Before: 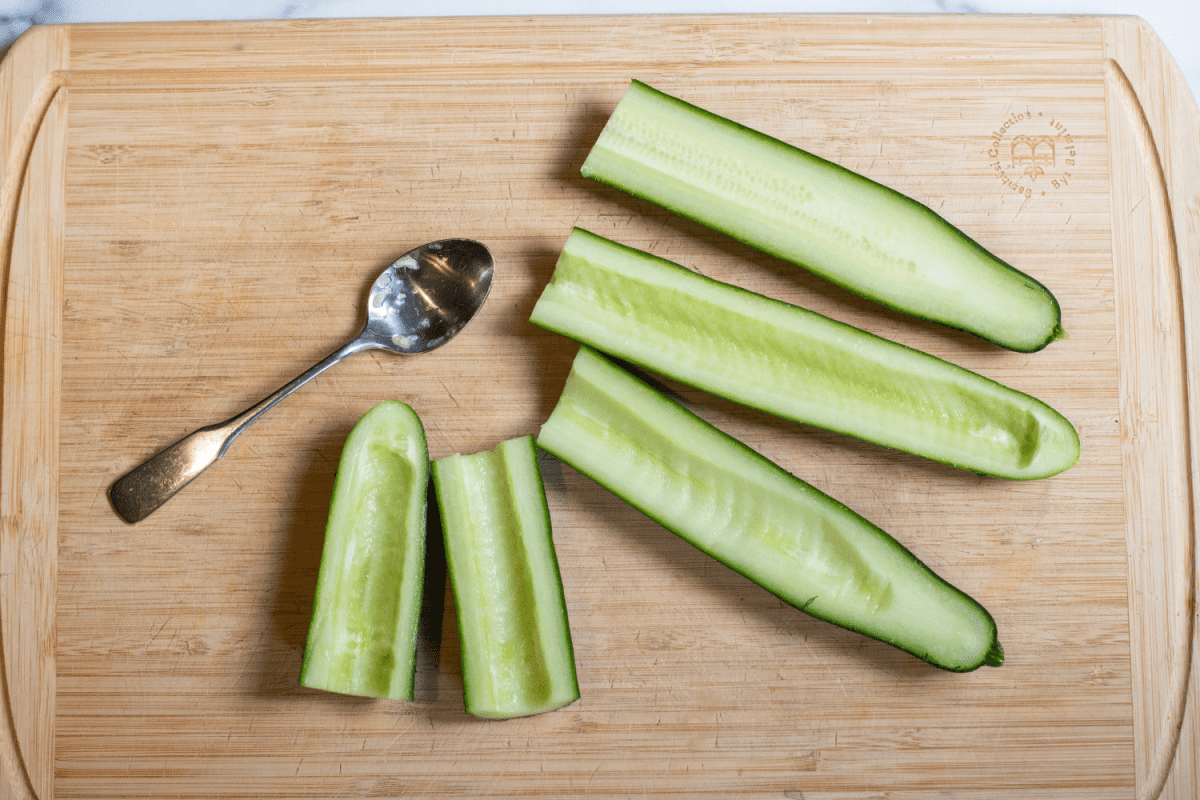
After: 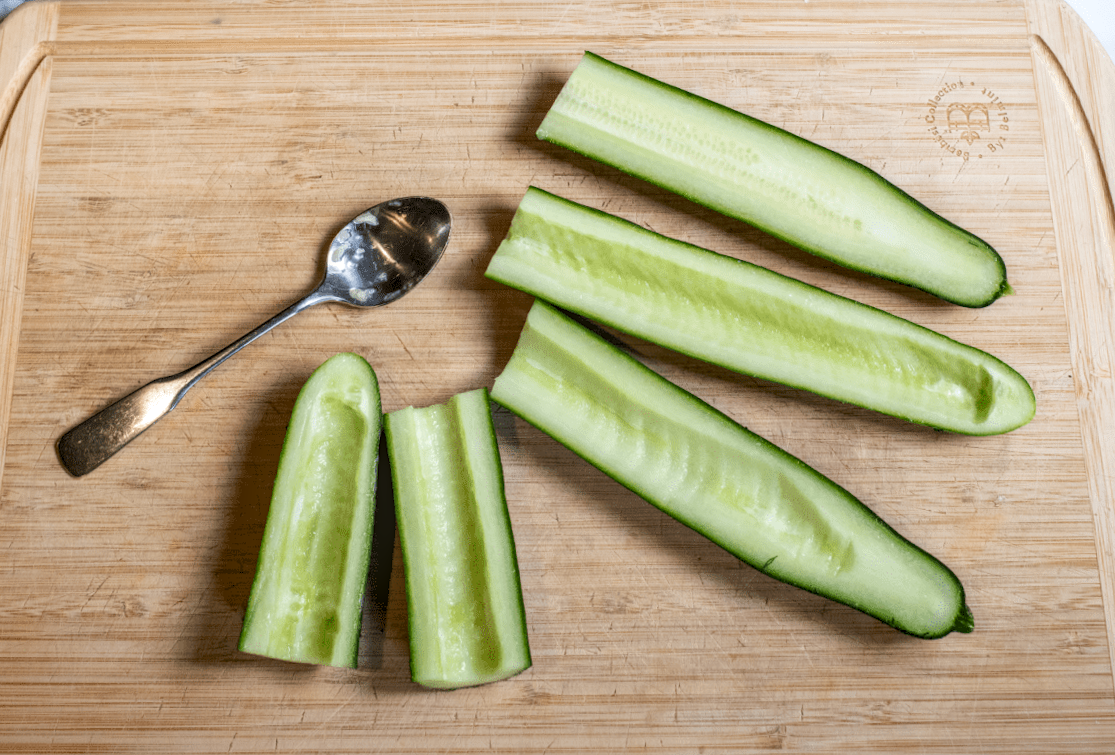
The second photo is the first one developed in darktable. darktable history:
local contrast: highlights 35%, detail 135%
crop and rotate: top 2.479%, bottom 3.018%
rotate and perspective: rotation 0.215°, lens shift (vertical) -0.139, crop left 0.069, crop right 0.939, crop top 0.002, crop bottom 0.996
